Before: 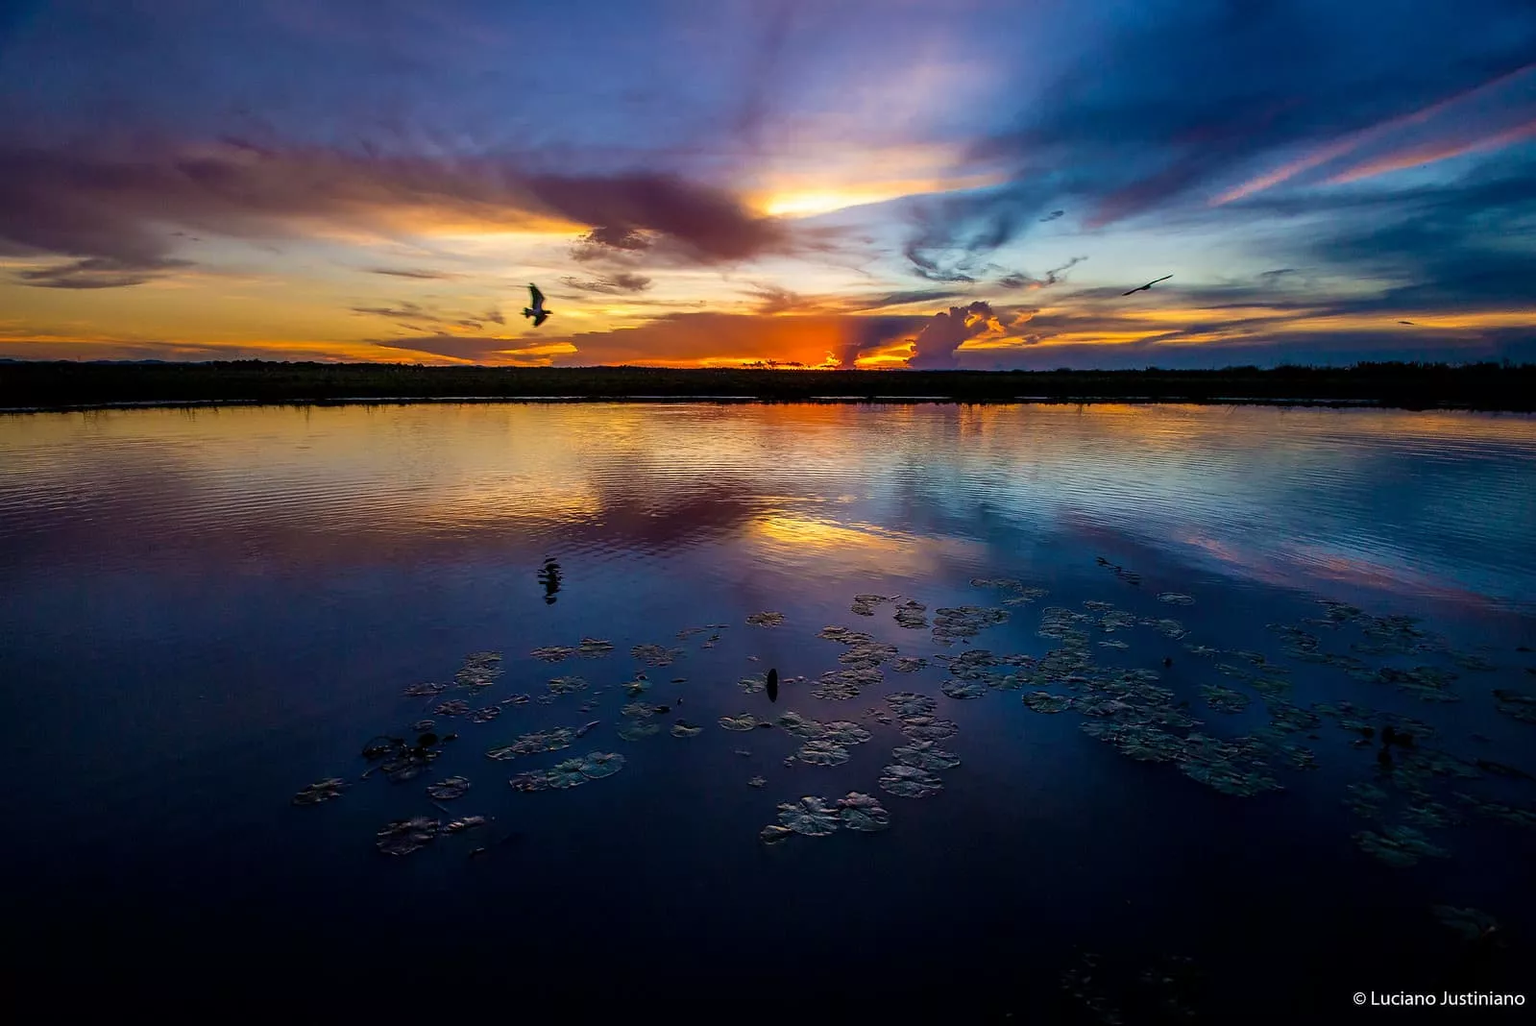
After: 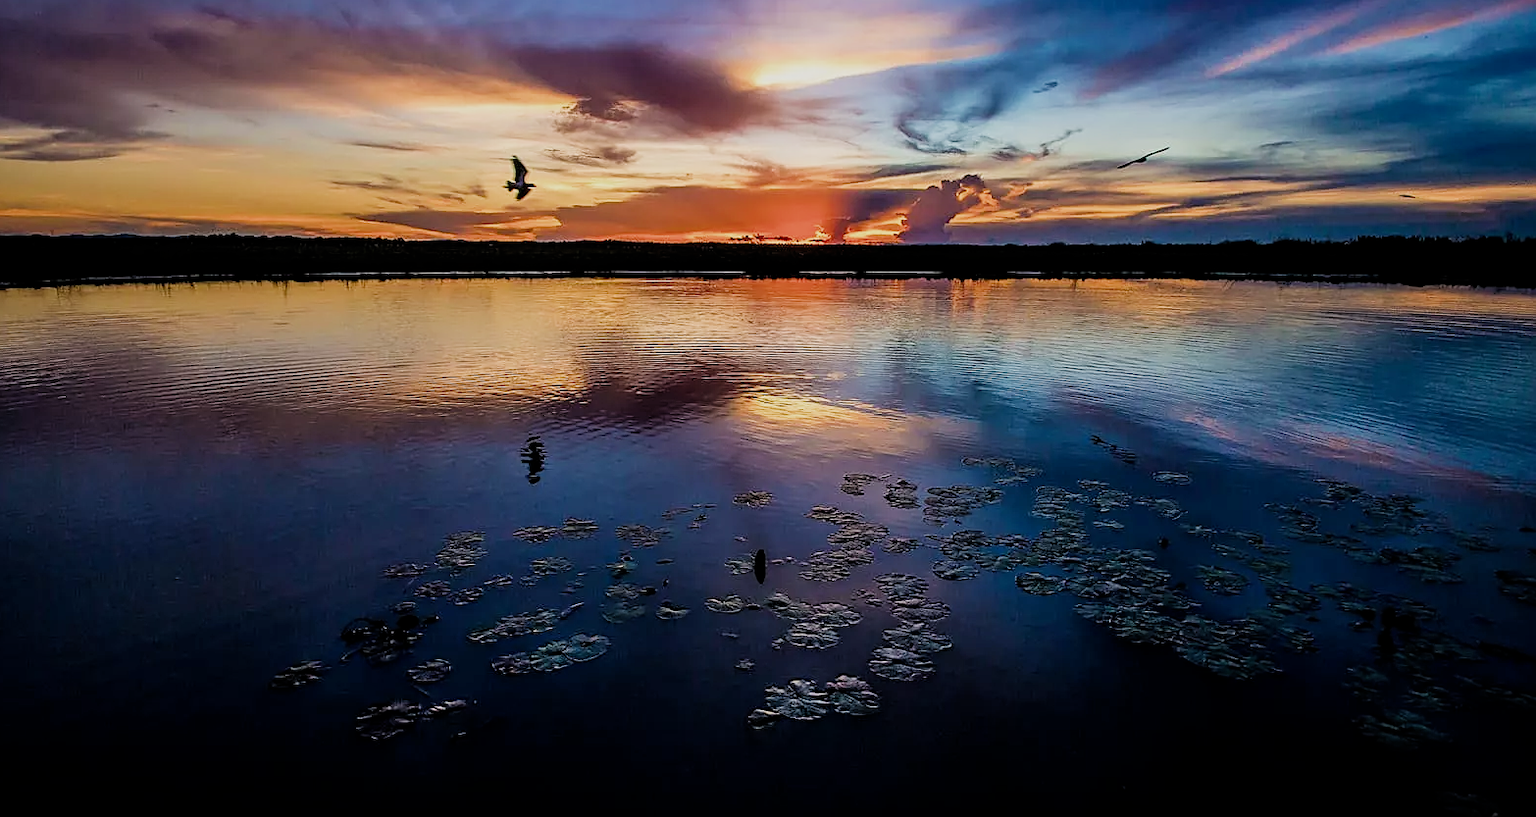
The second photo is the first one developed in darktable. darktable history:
sharpen: on, module defaults
exposure: black level correction 0.001, exposure 0.297 EV, compensate highlight preservation false
contrast equalizer: octaves 7, y [[0.511, 0.558, 0.631, 0.632, 0.559, 0.512], [0.5 ×6], [0.507, 0.559, 0.627, 0.644, 0.647, 0.647], [0 ×6], [0 ×6]], mix 0.164
crop and rotate: left 1.87%, top 12.753%, right 0.192%, bottom 9.203%
filmic rgb: black relative exposure -7.65 EV, white relative exposure 4.56 EV, hardness 3.61, add noise in highlights 0.001, color science v3 (2019), use custom middle-gray values true, contrast in highlights soft
